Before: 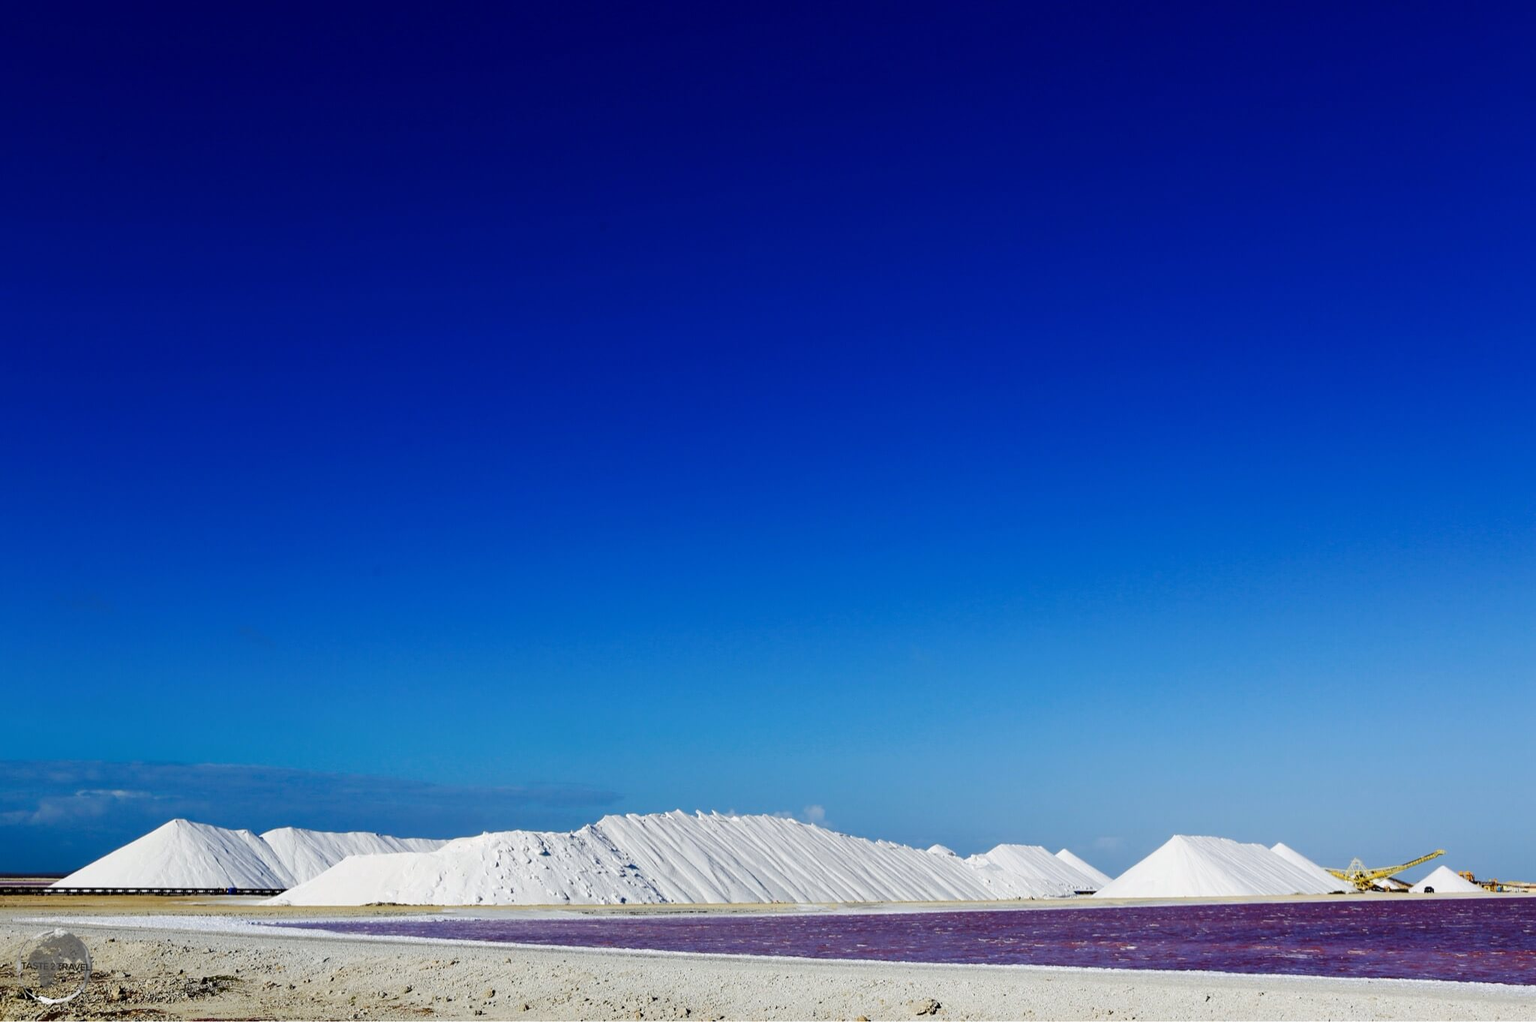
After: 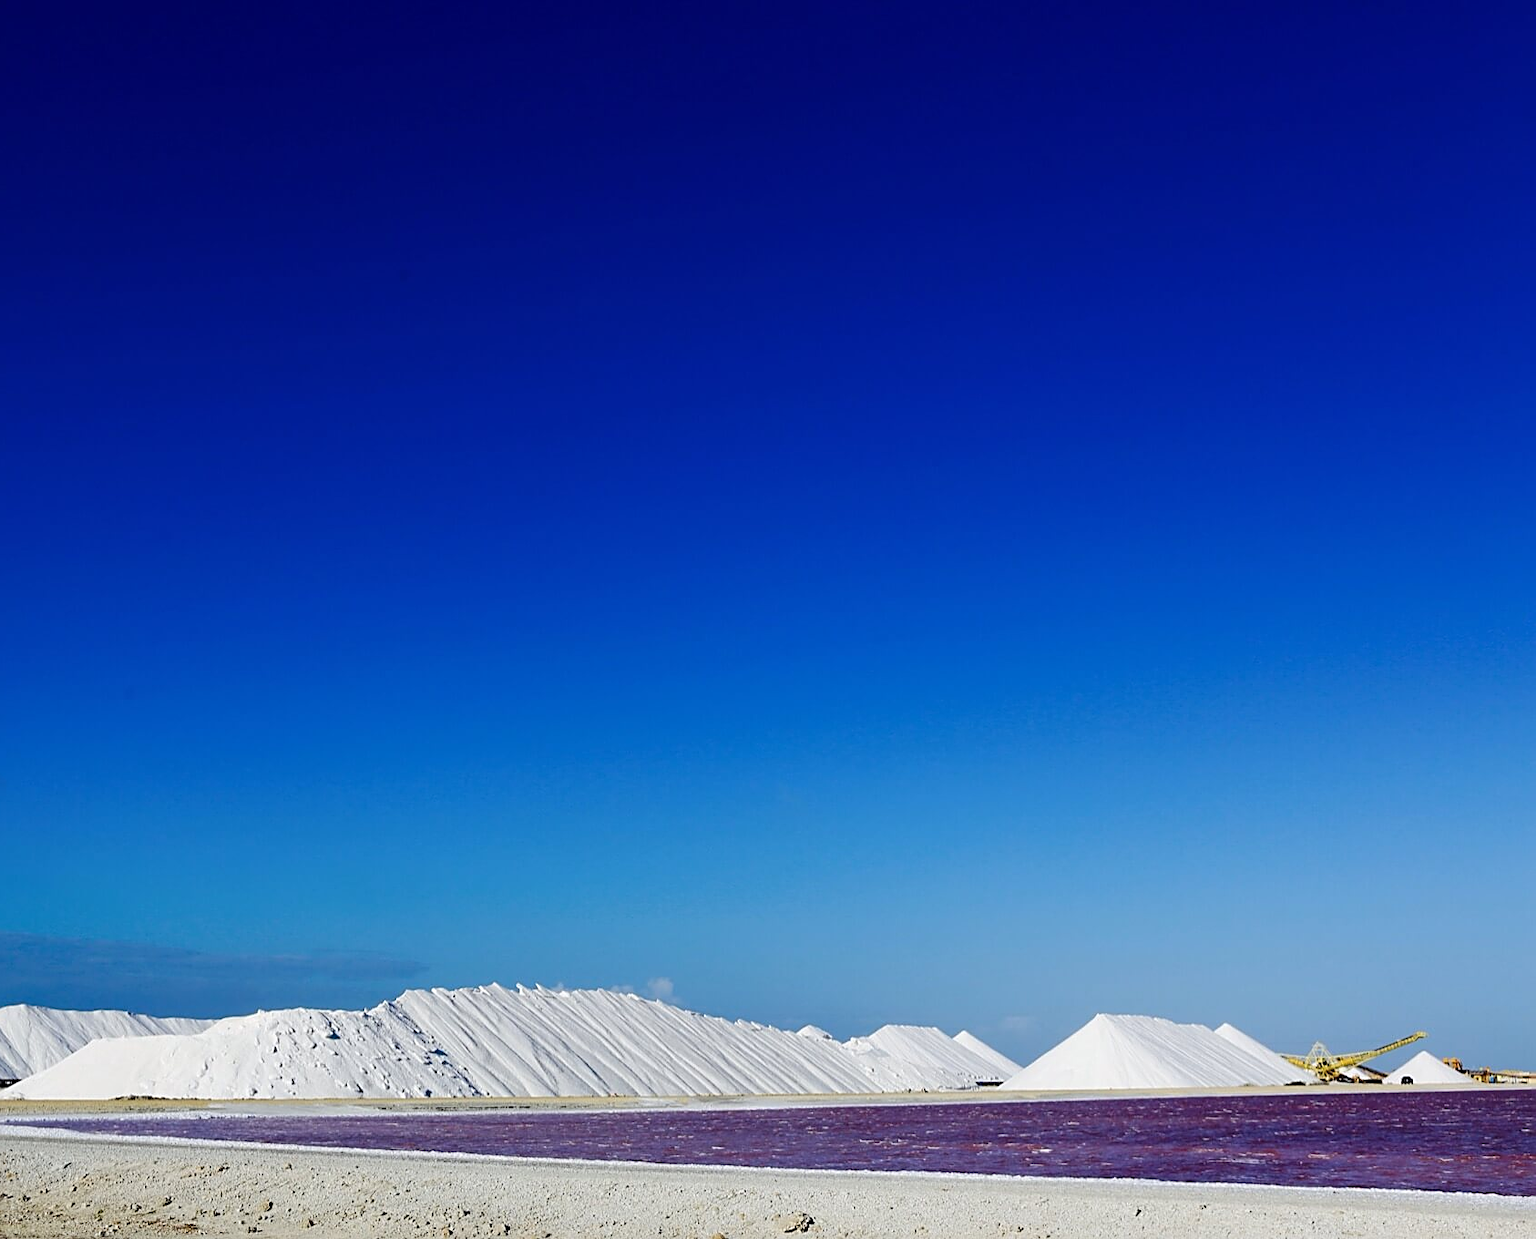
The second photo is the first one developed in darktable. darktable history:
crop: left 17.653%, bottom 0.022%
sharpen: amount 0.561
